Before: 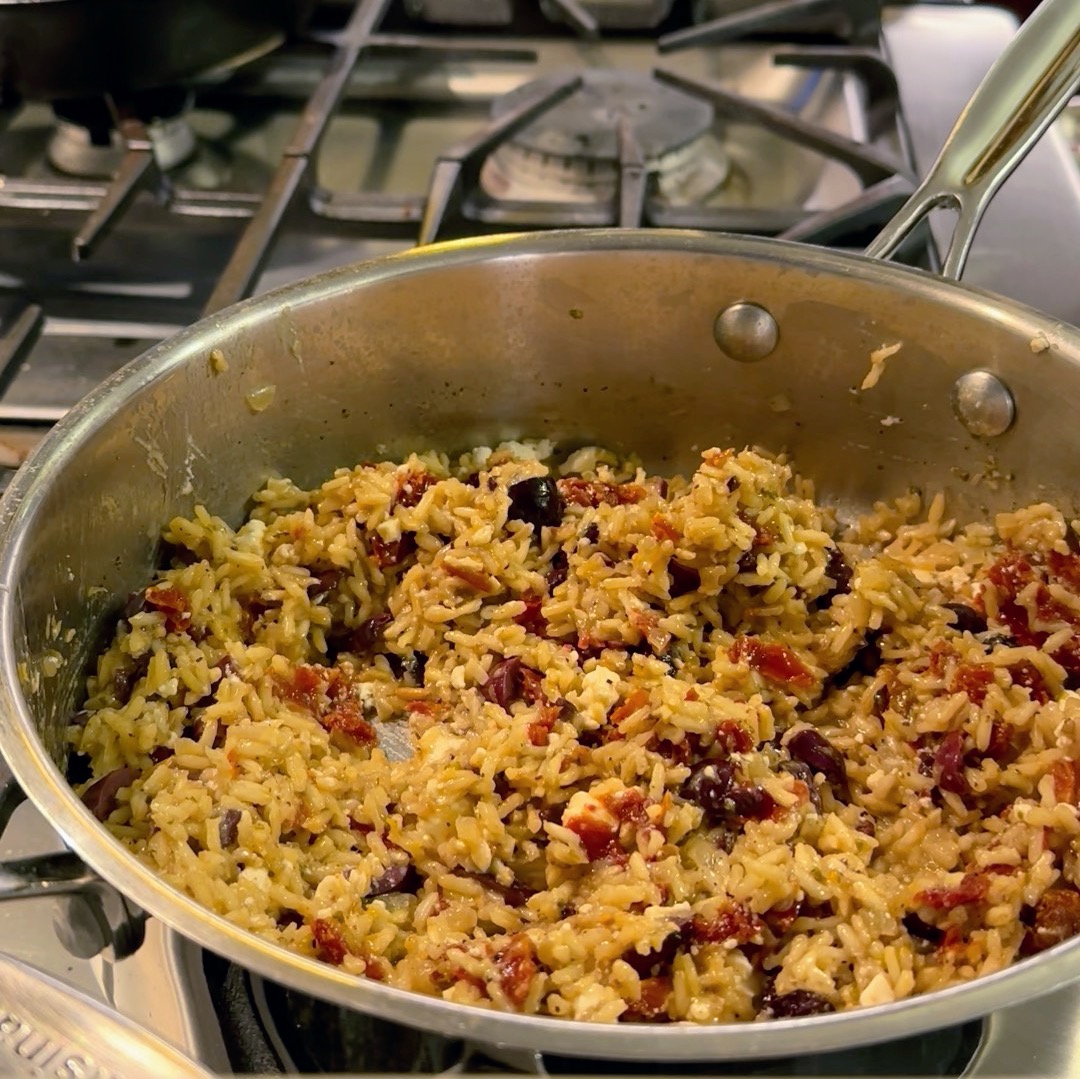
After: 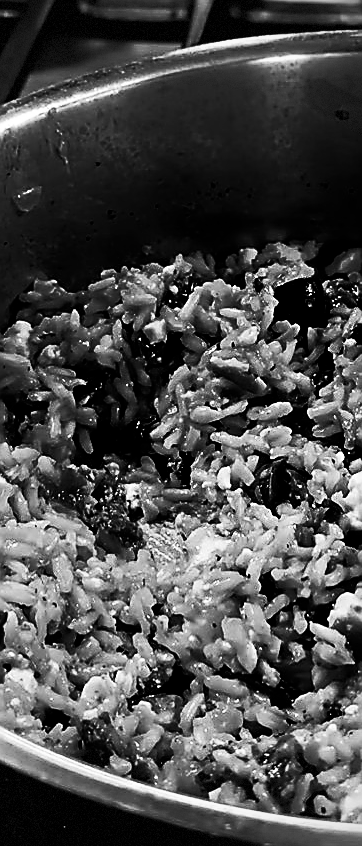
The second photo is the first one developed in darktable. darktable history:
color calibration: output gray [0.246, 0.254, 0.501, 0], gray › normalize channels true, illuminant same as pipeline (D50), adaptation XYZ, x 0.346, y 0.359, gamut compression 0
filmic rgb: black relative exposure -8.2 EV, white relative exposure 2.2 EV, threshold 3 EV, hardness 7.11, latitude 85.74%, contrast 1.696, highlights saturation mix -4%, shadows ↔ highlights balance -2.69%, color science v5 (2021), contrast in shadows safe, contrast in highlights safe, enable highlight reconstruction true
contrast brightness saturation: contrast 0.28
crop and rotate: left 21.77%, top 18.528%, right 44.676%, bottom 2.997%
color balance rgb: perceptual saturation grading › global saturation 25%, global vibrance 20%
shadows and highlights: shadows -88.03, highlights -35.45, shadows color adjustment 99.15%, highlights color adjustment 0%, soften with gaussian
sharpen: radius 1.4, amount 1.25, threshold 0.7
vignetting: dithering 8-bit output, unbound false
